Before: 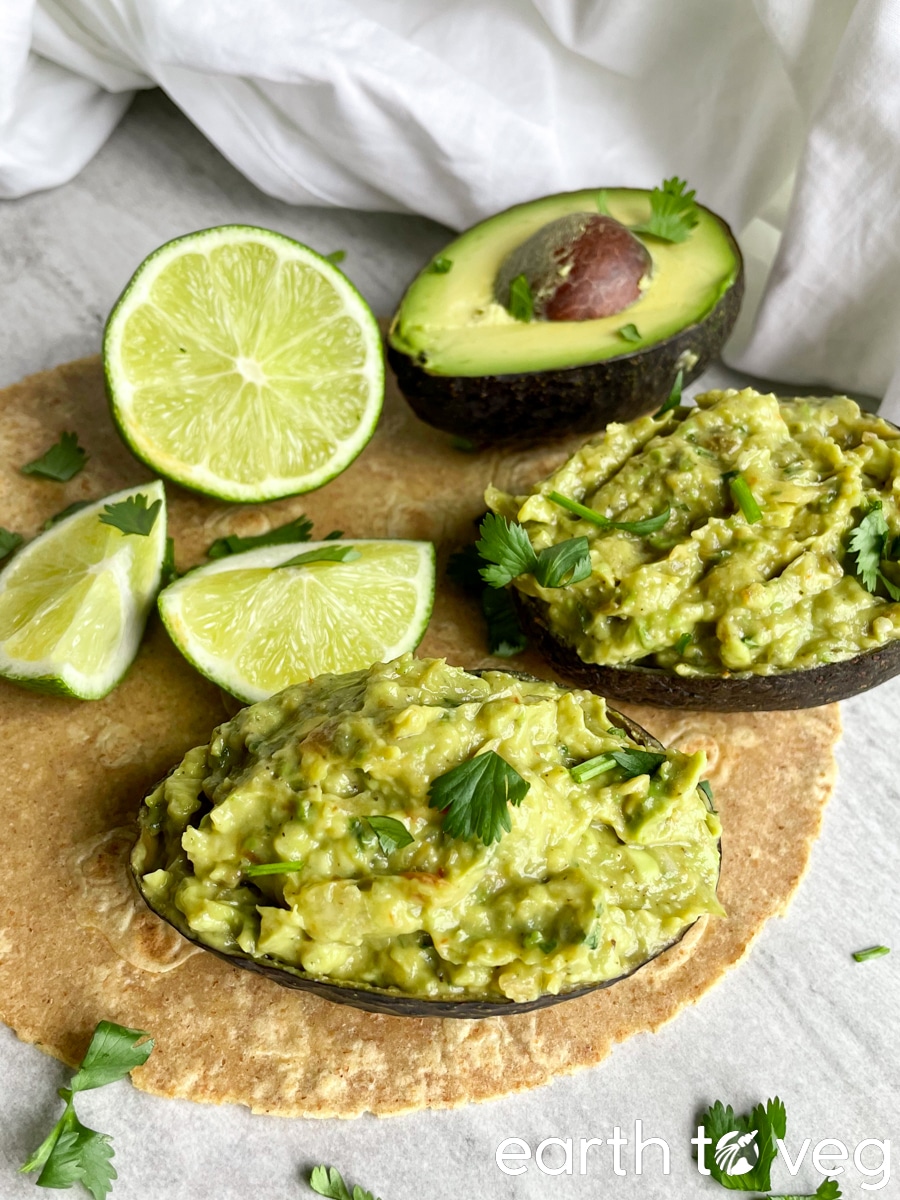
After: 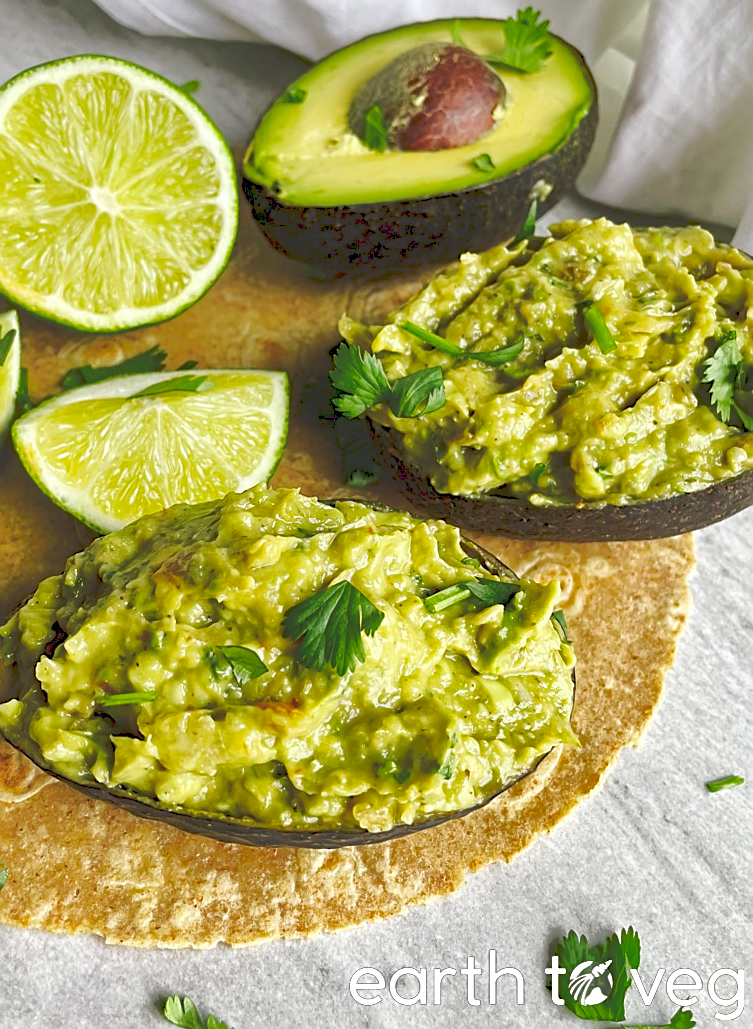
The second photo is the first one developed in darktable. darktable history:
haze removal: compatibility mode true, adaptive false
sharpen: on, module defaults
shadows and highlights: shadows 60, highlights -60
crop: left 16.315%, top 14.246%
tone curve: curves: ch0 [(0, 0) (0.003, 0.117) (0.011, 0.125) (0.025, 0.133) (0.044, 0.144) (0.069, 0.152) (0.1, 0.167) (0.136, 0.186) (0.177, 0.21) (0.224, 0.244) (0.277, 0.295) (0.335, 0.357) (0.399, 0.445) (0.468, 0.531) (0.543, 0.629) (0.623, 0.716) (0.709, 0.803) (0.801, 0.876) (0.898, 0.939) (1, 1)], preserve colors none
